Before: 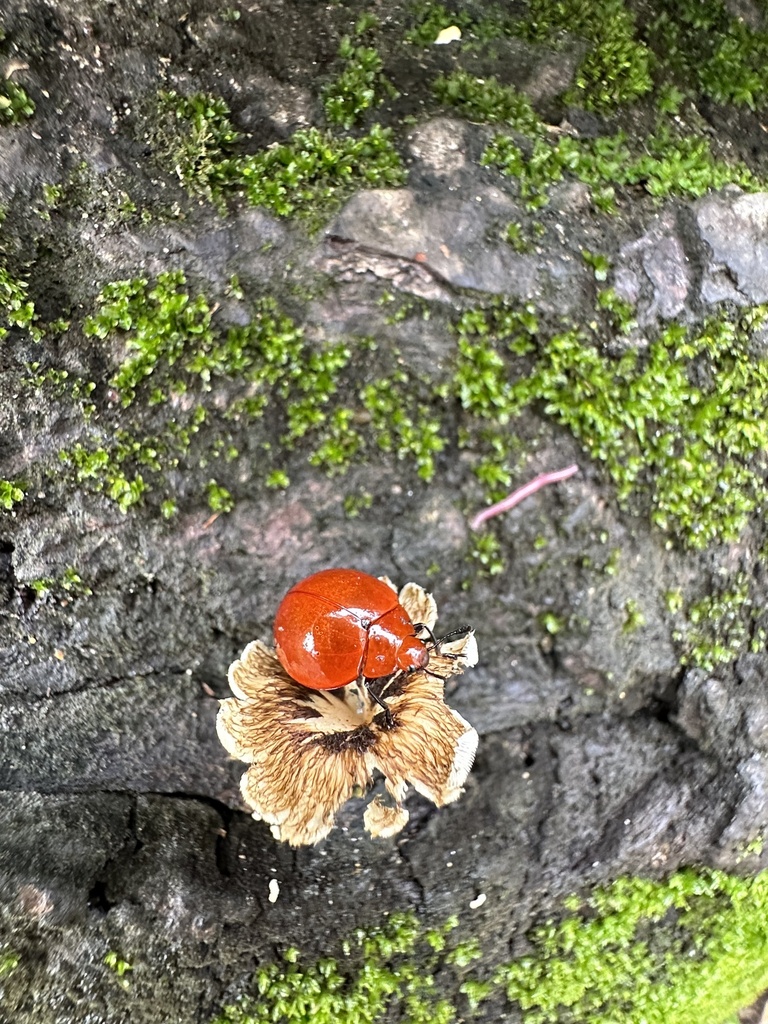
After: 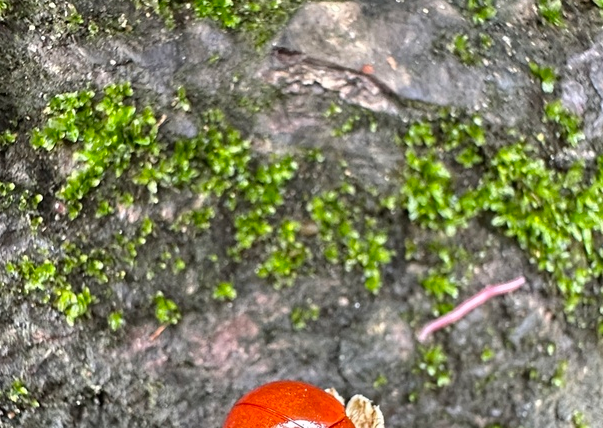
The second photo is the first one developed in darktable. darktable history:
crop: left 6.905%, top 18.383%, right 14.47%, bottom 39.81%
